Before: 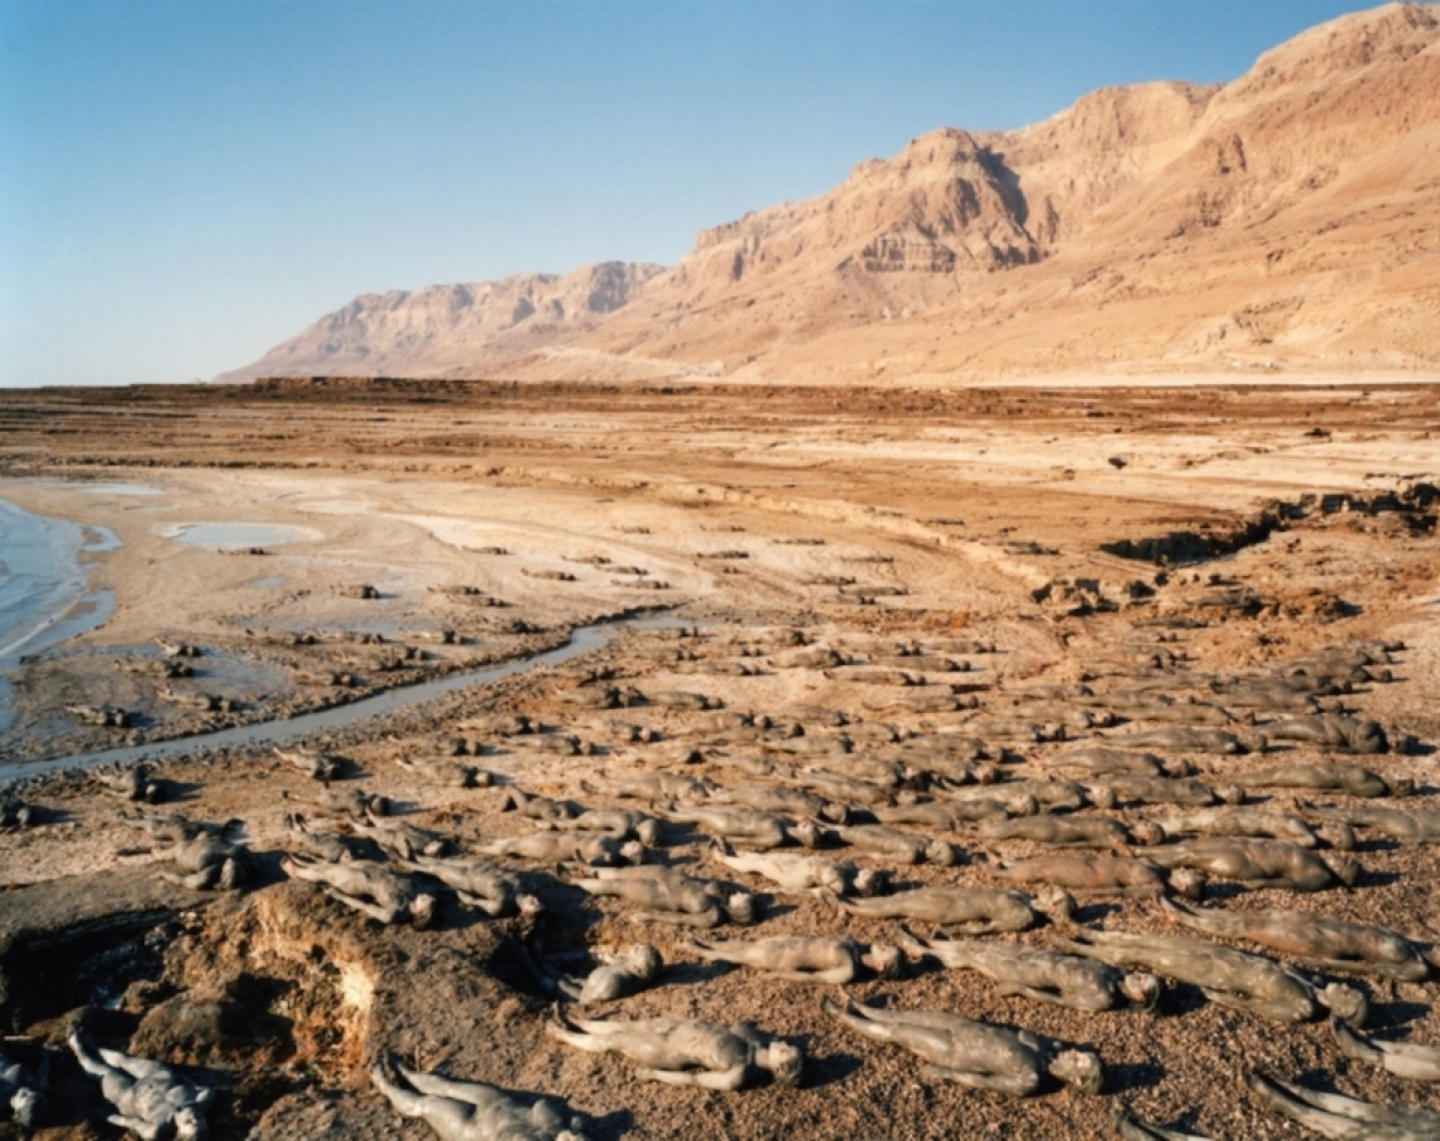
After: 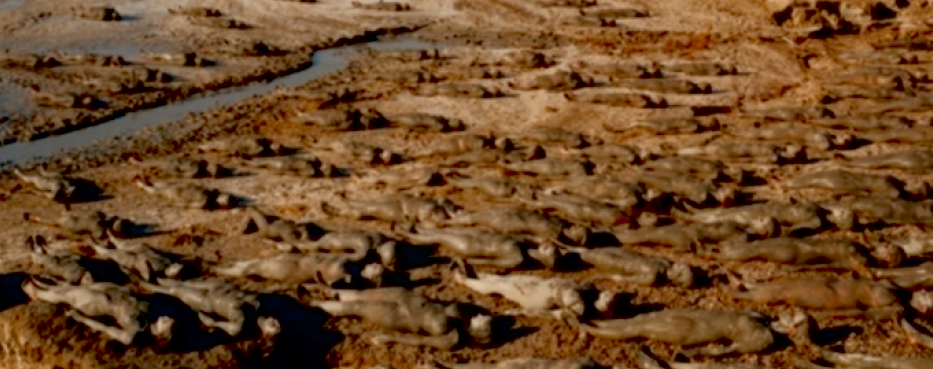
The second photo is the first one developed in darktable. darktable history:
crop: left 18.023%, top 50.72%, right 17.134%, bottom 16.87%
exposure: black level correction 0.056, compensate highlight preservation false
tone curve: curves: ch0 [(0, 0) (0.003, 0.029) (0.011, 0.034) (0.025, 0.044) (0.044, 0.057) (0.069, 0.07) (0.1, 0.084) (0.136, 0.104) (0.177, 0.127) (0.224, 0.156) (0.277, 0.192) (0.335, 0.236) (0.399, 0.284) (0.468, 0.339) (0.543, 0.393) (0.623, 0.454) (0.709, 0.541) (0.801, 0.65) (0.898, 0.766) (1, 1)], color space Lab, independent channels, preserve colors none
